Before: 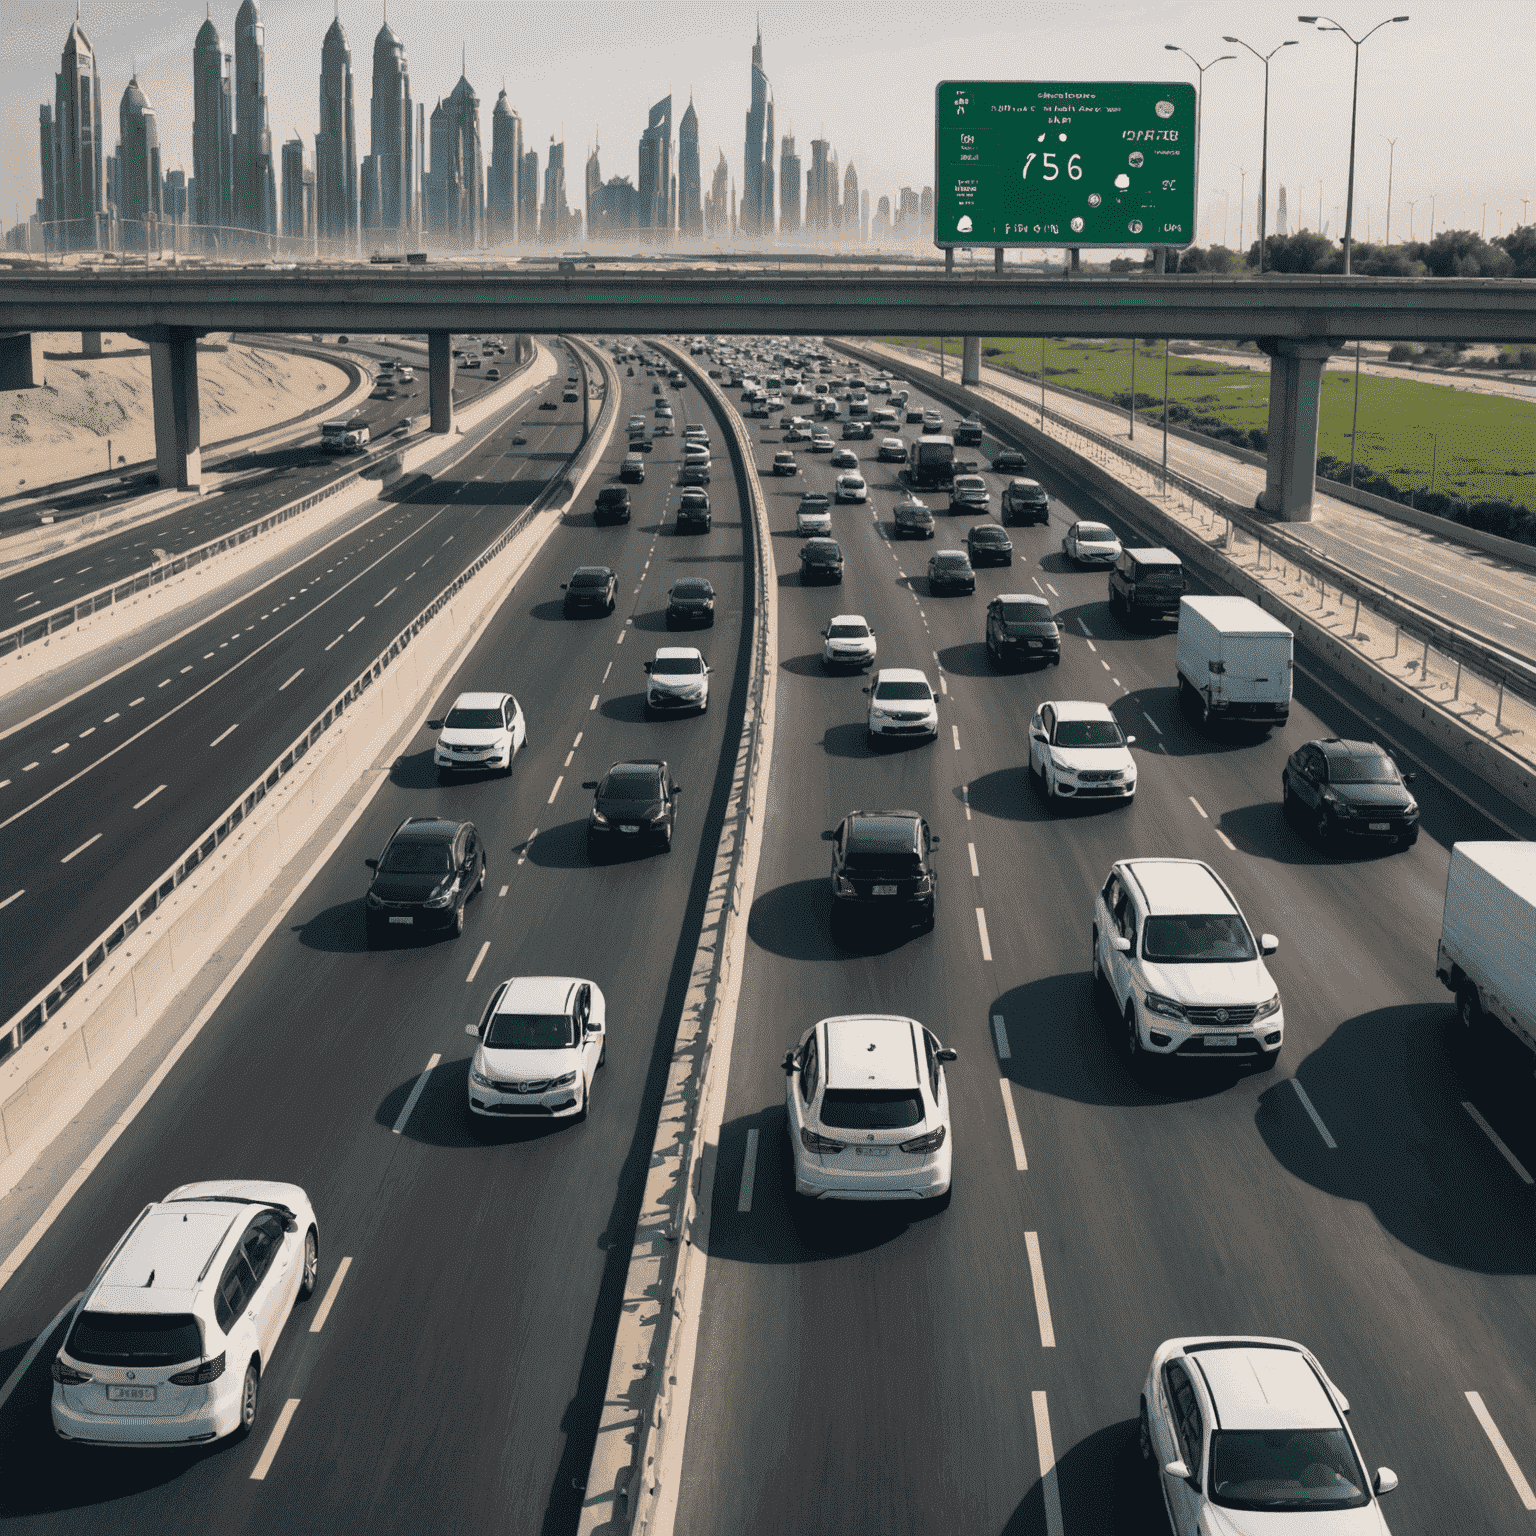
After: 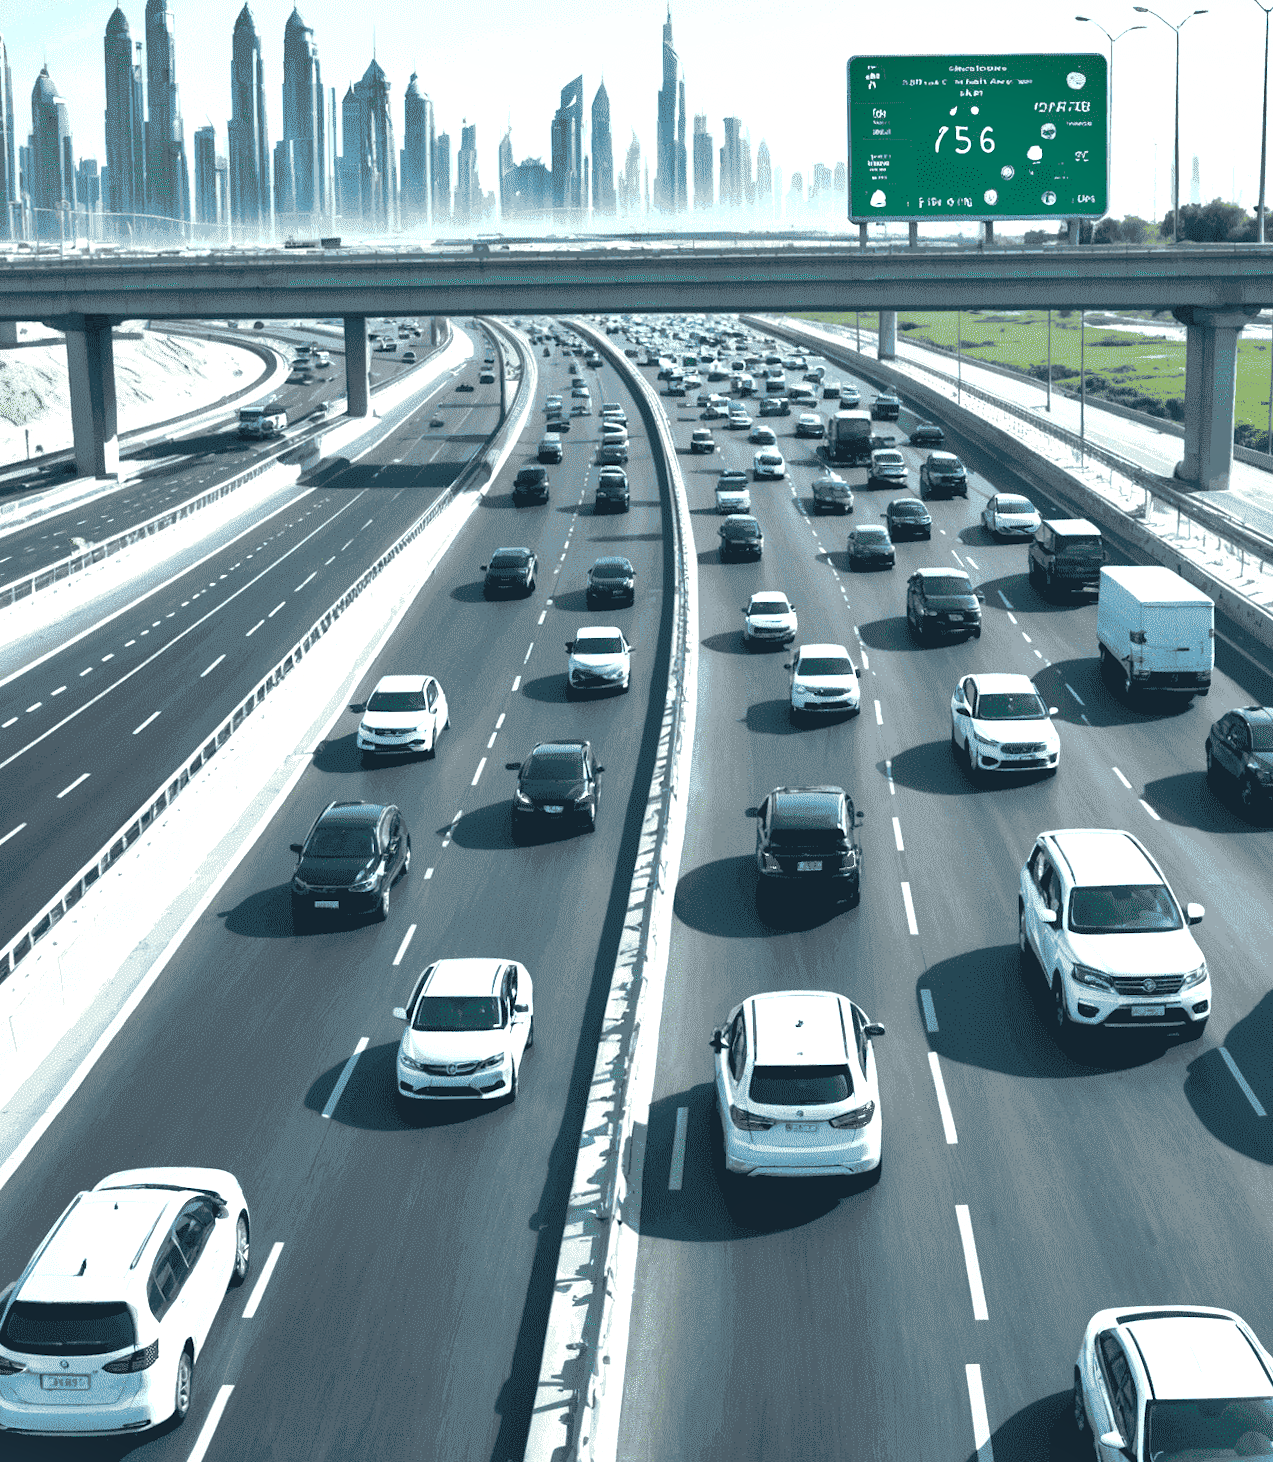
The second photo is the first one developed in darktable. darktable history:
crop and rotate: angle 1°, left 4.281%, top 0.642%, right 11.383%, bottom 2.486%
shadows and highlights: shadows 75, highlights -25, soften with gaussian
color correction: highlights a* -11.71, highlights b* -15.58
exposure: exposure 1.25 EV, compensate exposure bias true, compensate highlight preservation false
